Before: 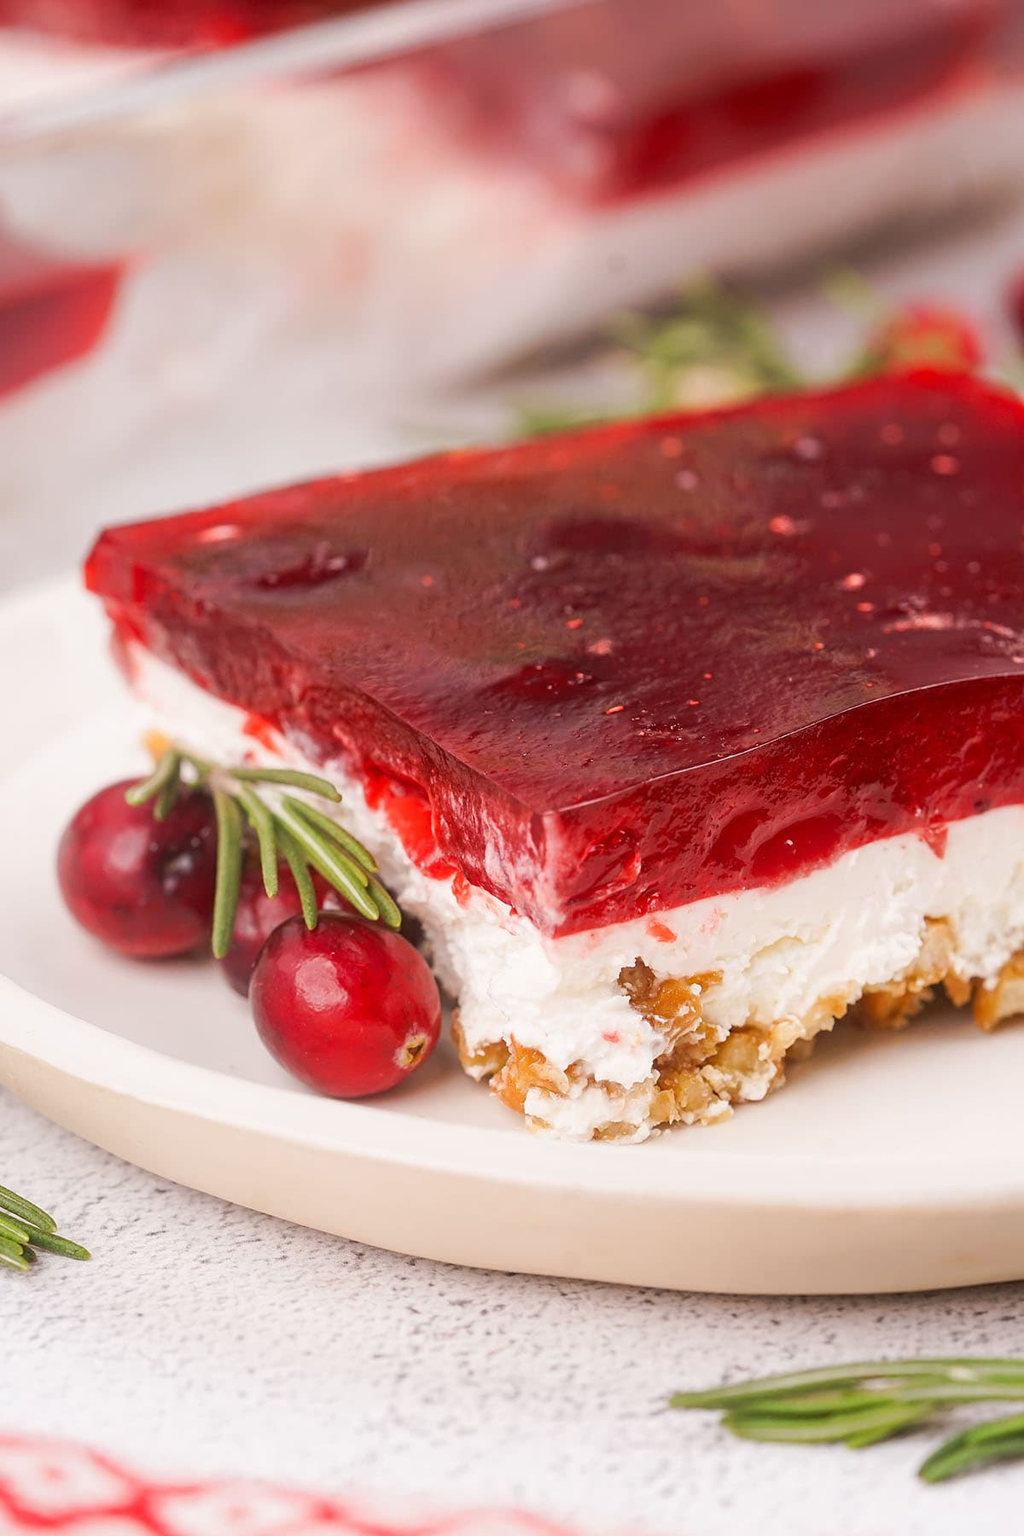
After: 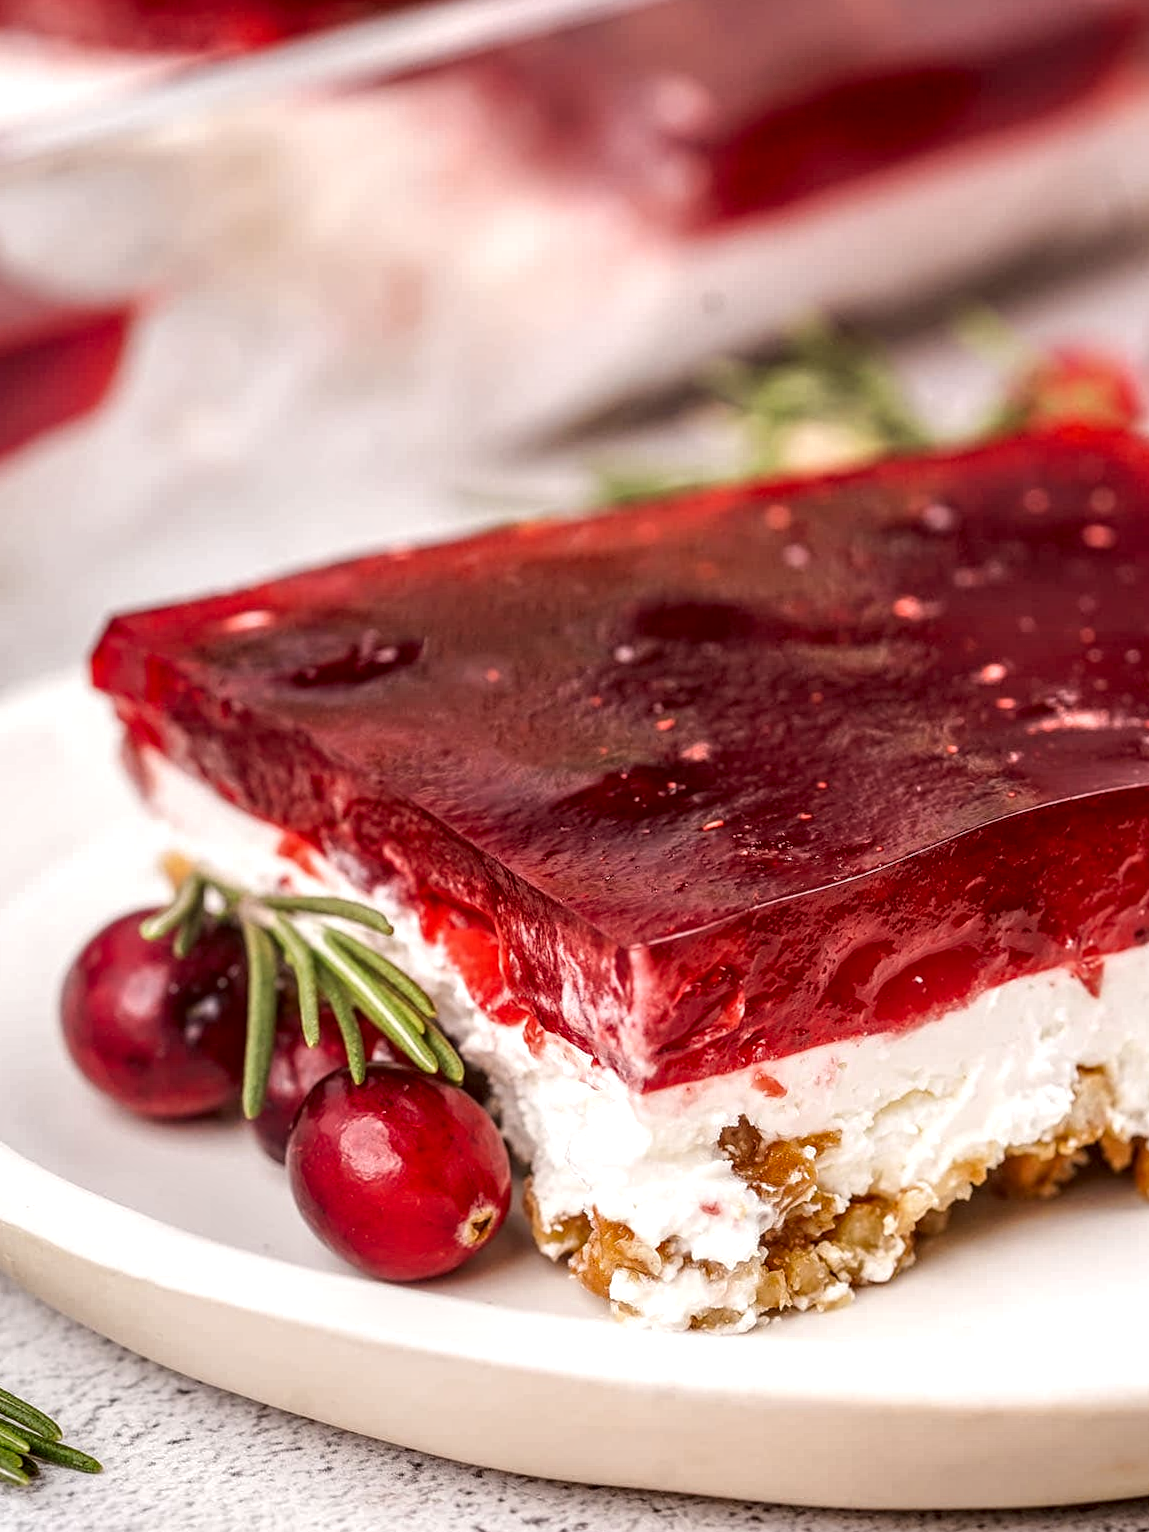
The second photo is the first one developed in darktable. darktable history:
shadows and highlights: shadows 37.67, highlights -27, soften with gaussian
crop and rotate: angle 0.28°, left 0.23%, right 3.246%, bottom 14.226%
local contrast: highlights 4%, shadows 7%, detail 182%
